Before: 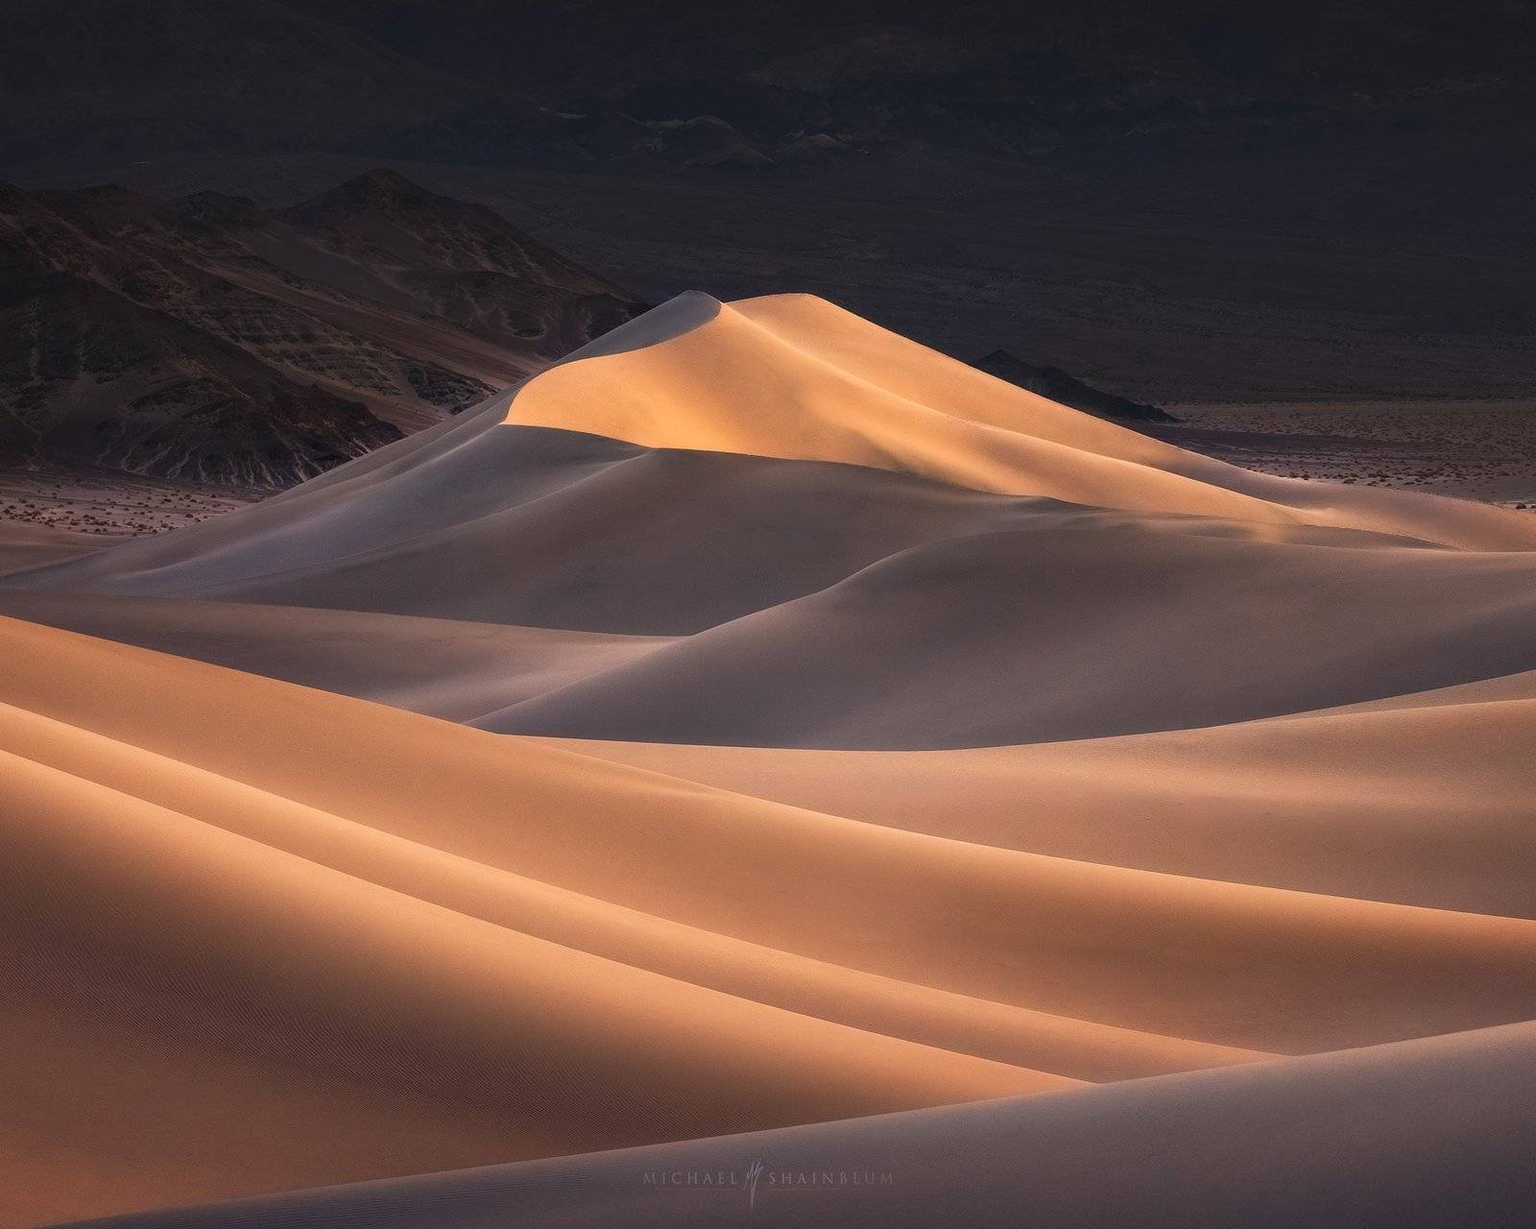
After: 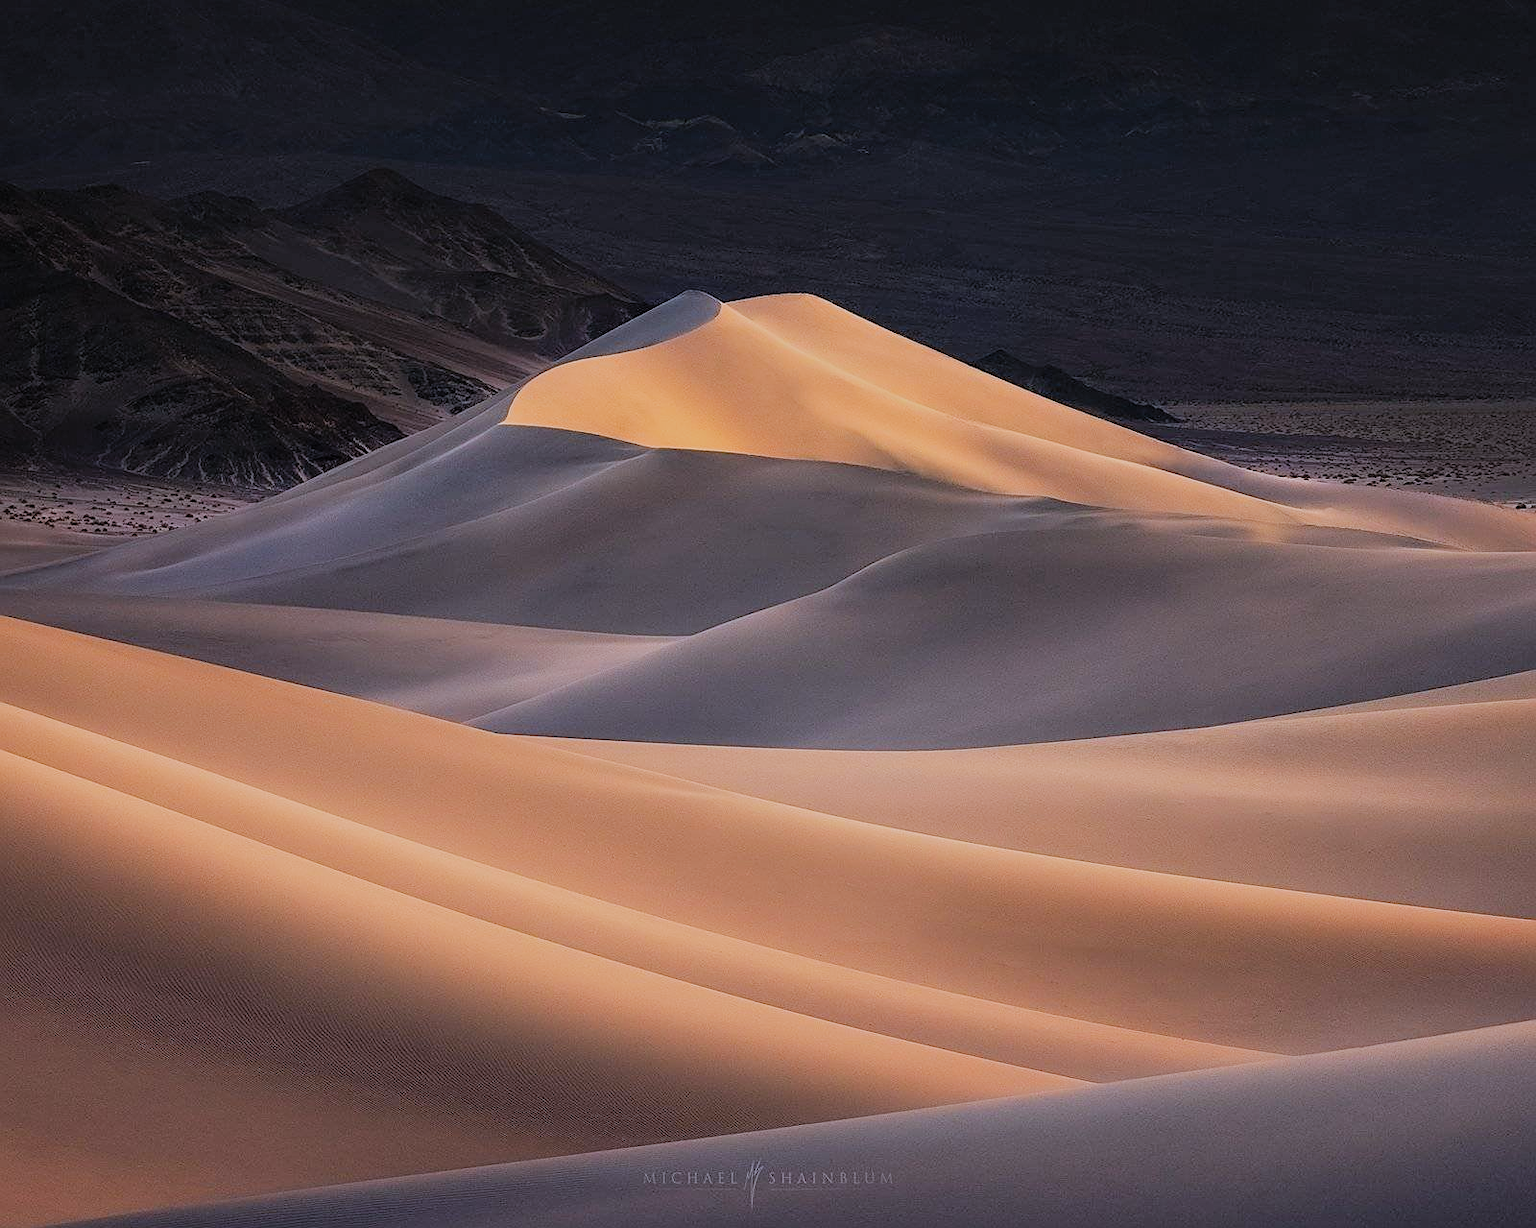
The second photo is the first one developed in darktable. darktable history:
sharpen: amount 0.575
filmic rgb: black relative exposure -8.54 EV, white relative exposure 5.52 EV, hardness 3.39, contrast 1.016
white balance: red 0.924, blue 1.095
contrast brightness saturation: brightness 0.09, saturation 0.19
